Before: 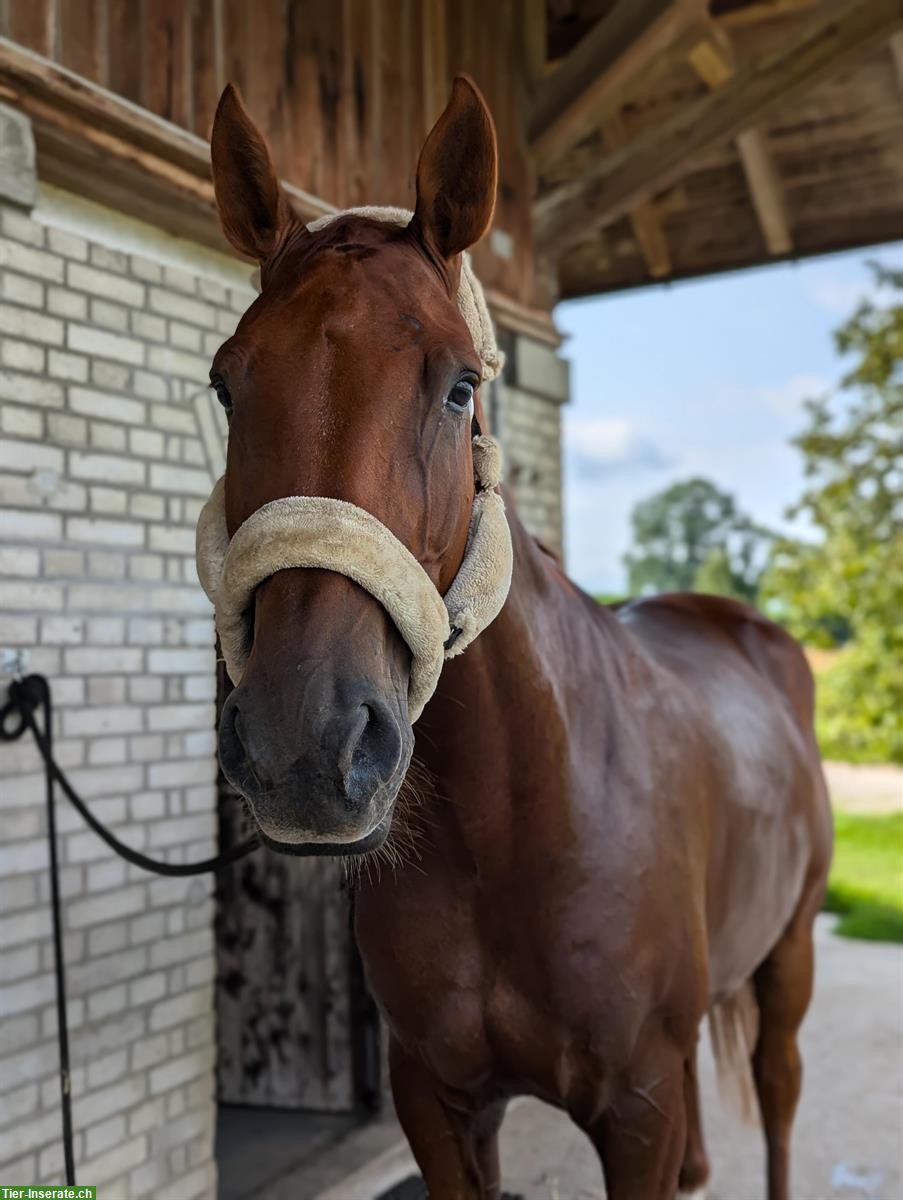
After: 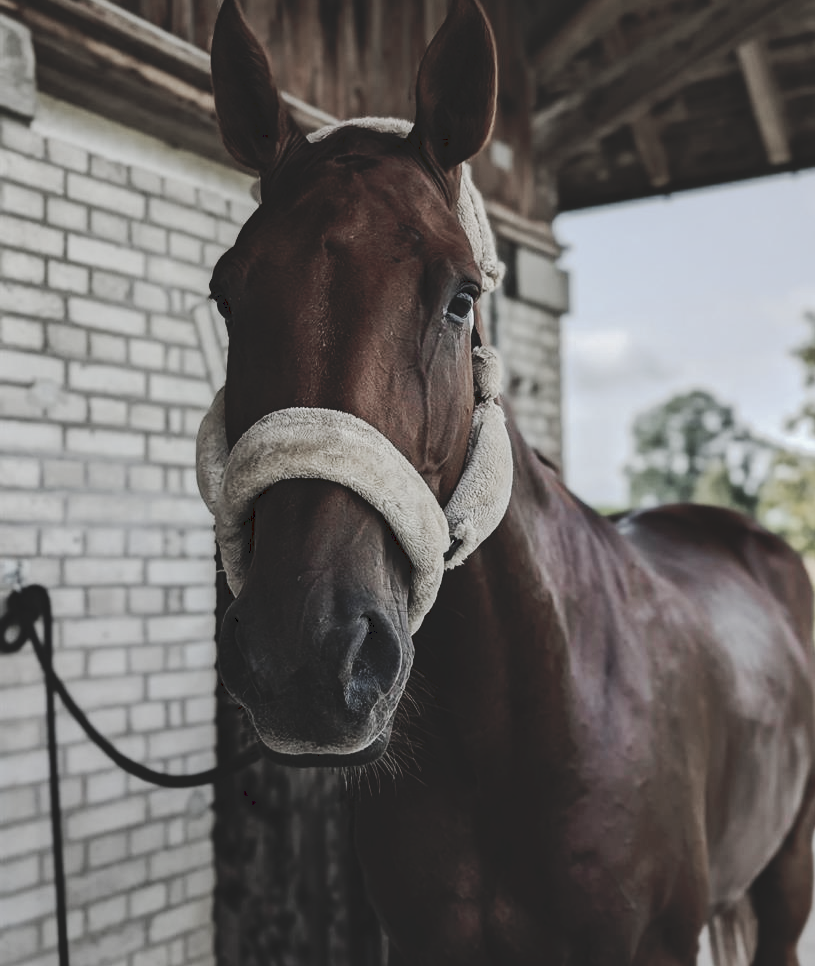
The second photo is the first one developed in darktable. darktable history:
crop: top 7.424%, right 9.73%, bottom 12.01%
local contrast: highlights 63%, shadows 107%, detail 106%, midtone range 0.526
color zones: curves: ch1 [(0, 0.34) (0.143, 0.164) (0.286, 0.152) (0.429, 0.176) (0.571, 0.173) (0.714, 0.188) (0.857, 0.199) (1, 0.34)]
tone curve: curves: ch0 [(0, 0) (0.003, 0.132) (0.011, 0.136) (0.025, 0.14) (0.044, 0.147) (0.069, 0.149) (0.1, 0.156) (0.136, 0.163) (0.177, 0.177) (0.224, 0.2) (0.277, 0.251) (0.335, 0.311) (0.399, 0.387) (0.468, 0.487) (0.543, 0.585) (0.623, 0.675) (0.709, 0.742) (0.801, 0.81) (0.898, 0.867) (1, 1)], preserve colors none
